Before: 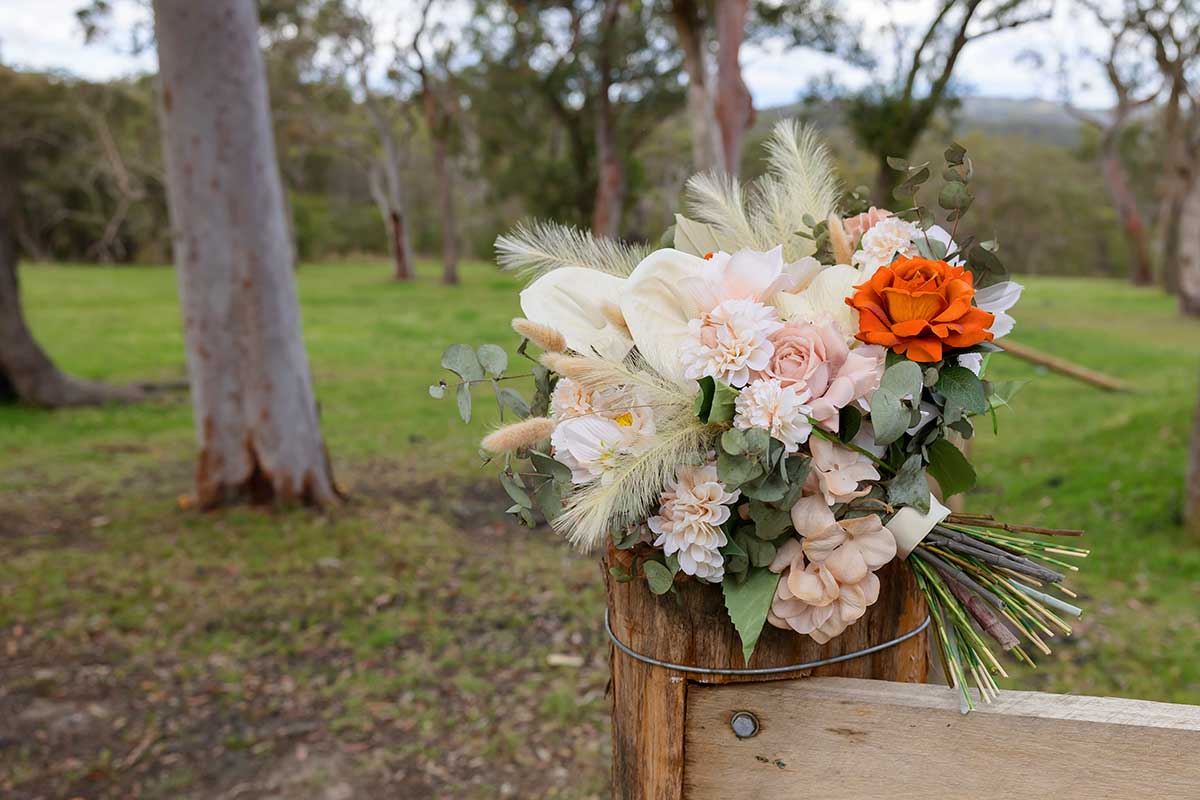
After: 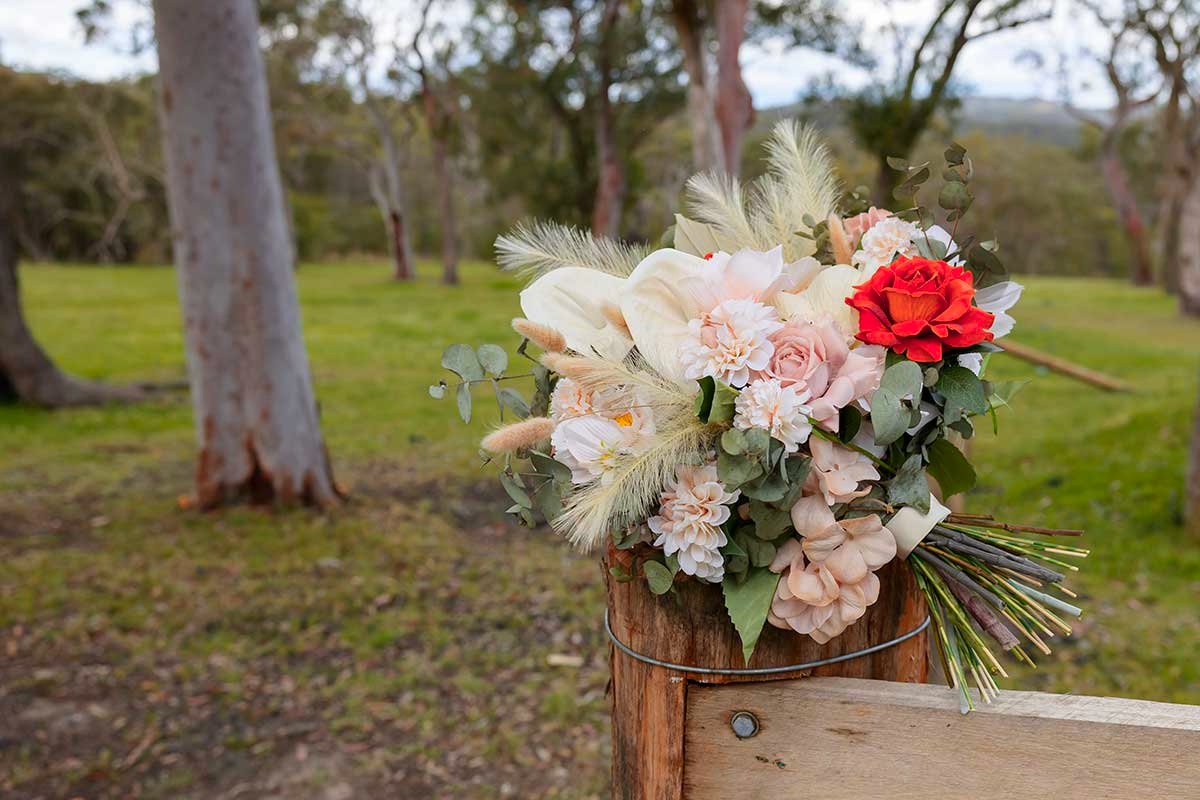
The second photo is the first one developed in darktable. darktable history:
levels: mode automatic, gray 50.8%
color zones: curves: ch1 [(0.235, 0.558) (0.75, 0.5)]; ch2 [(0.25, 0.462) (0.749, 0.457)], mix 25.94%
